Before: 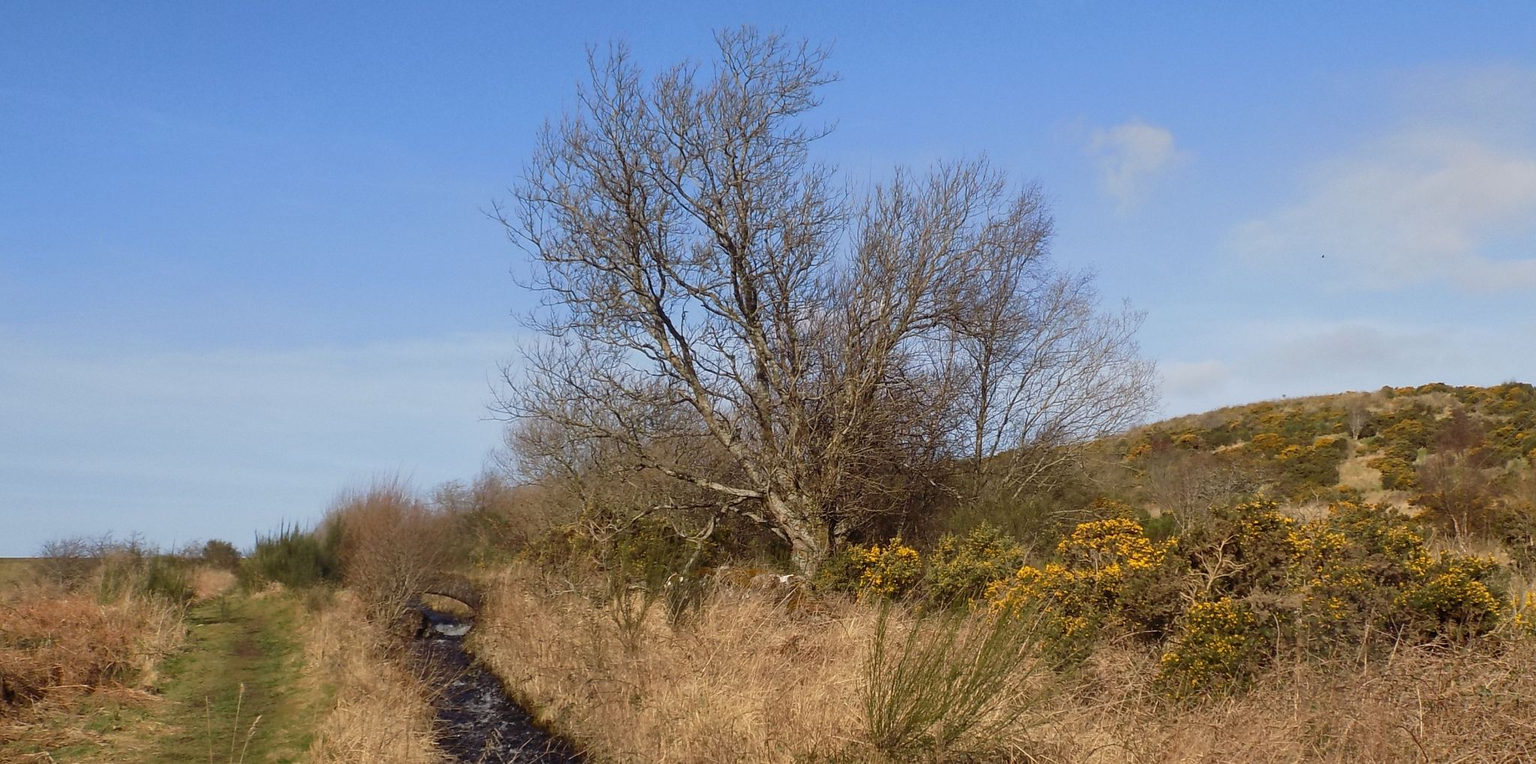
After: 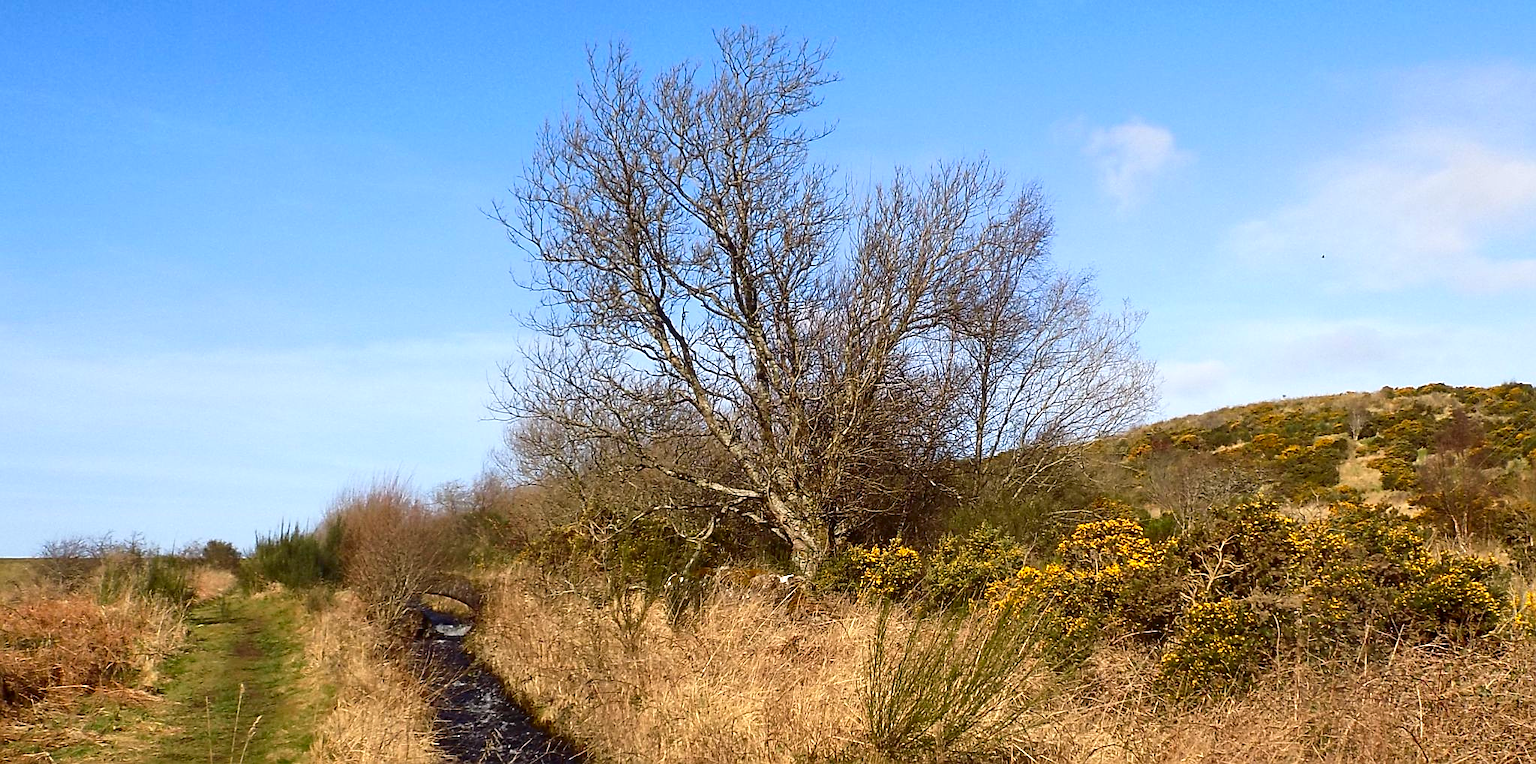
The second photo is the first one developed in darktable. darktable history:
exposure: exposure 0.661 EV, compensate highlight preservation false
contrast brightness saturation: contrast 0.12, brightness -0.12, saturation 0.2
sharpen: on, module defaults
color balance: contrast -0.5%
